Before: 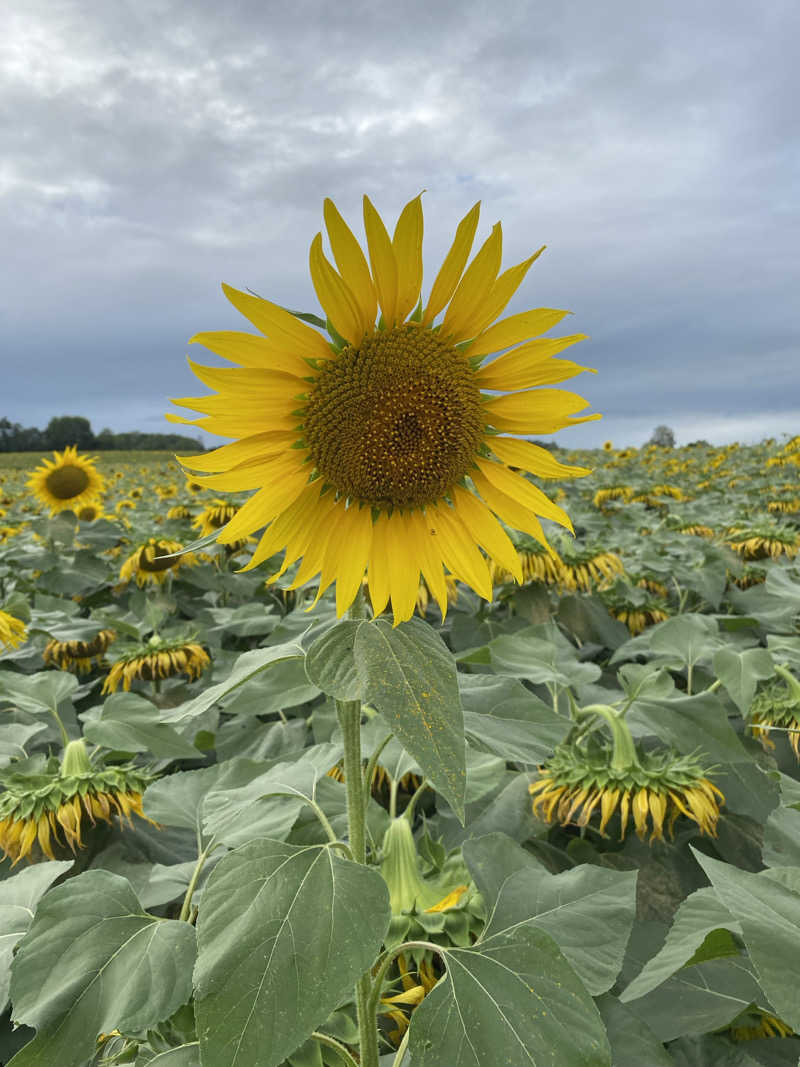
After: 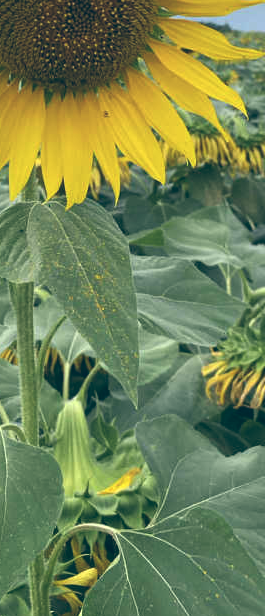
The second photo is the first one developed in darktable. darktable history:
crop: left 40.878%, top 39.176%, right 25.993%, bottom 3.081%
color balance: lift [1.016, 0.983, 1, 1.017], gamma [0.958, 1, 1, 1], gain [0.981, 1.007, 0.993, 1.002], input saturation 118.26%, contrast 13.43%, contrast fulcrum 21.62%, output saturation 82.76%
shadows and highlights: shadows 12, white point adjustment 1.2, highlights -0.36, soften with gaussian
